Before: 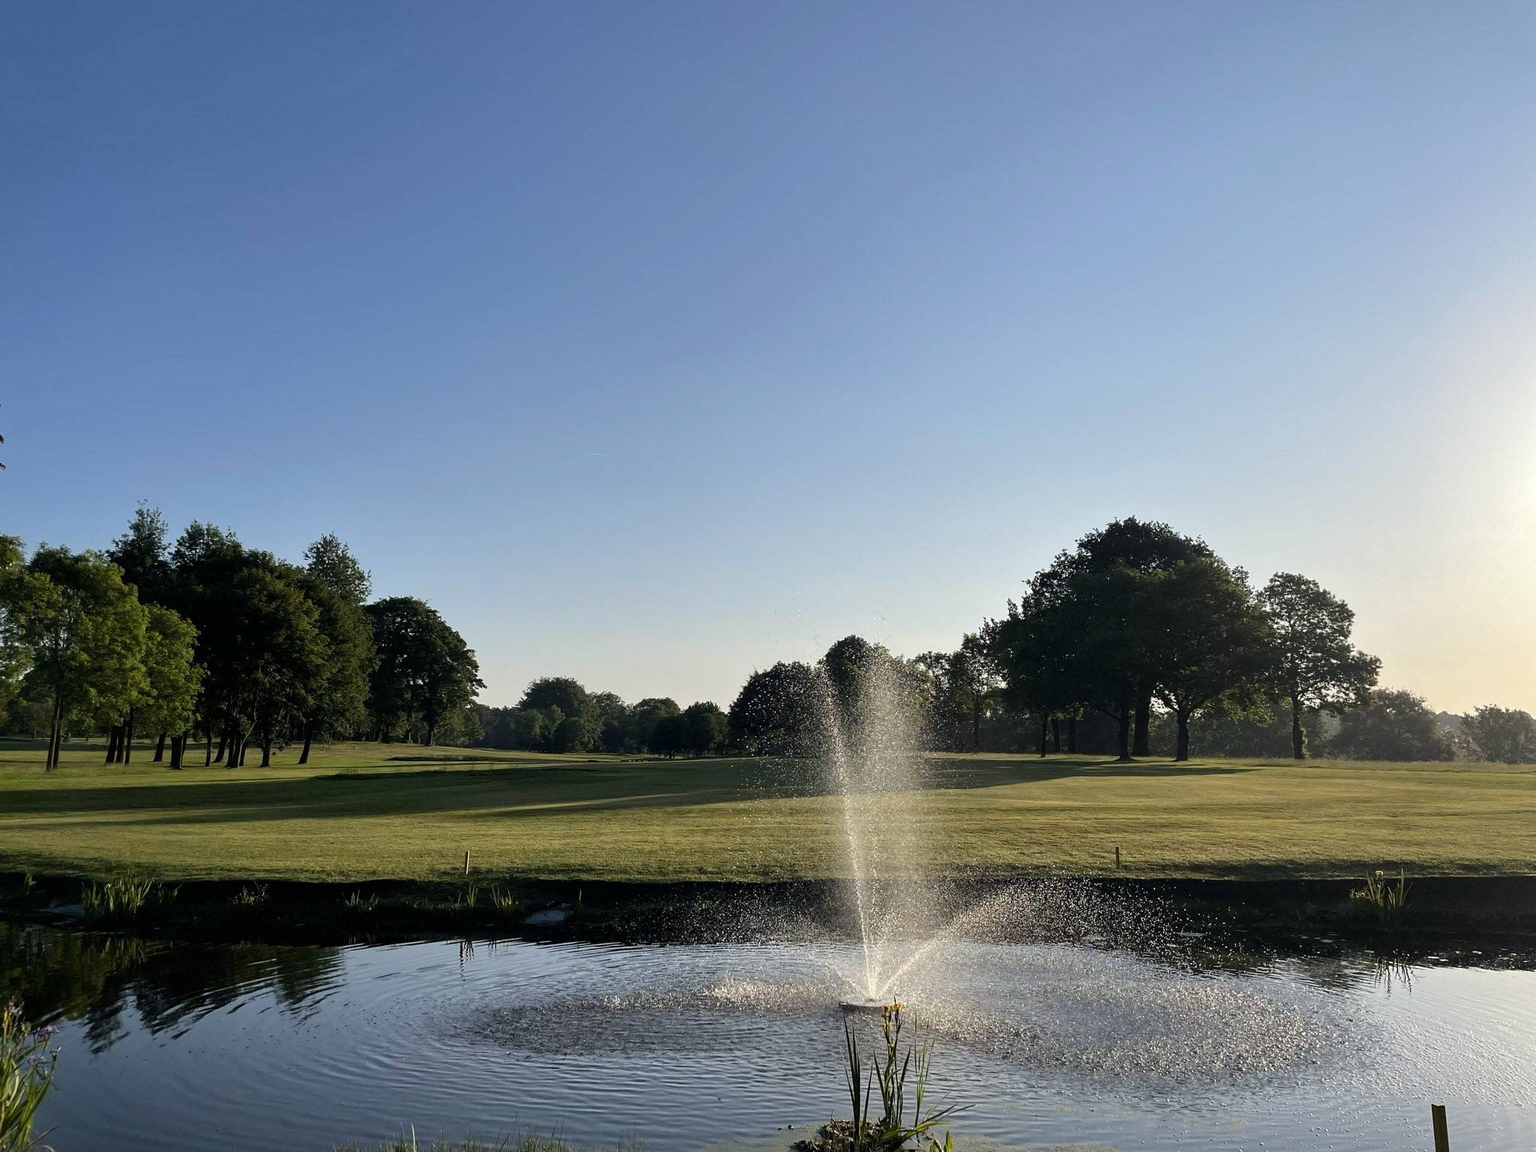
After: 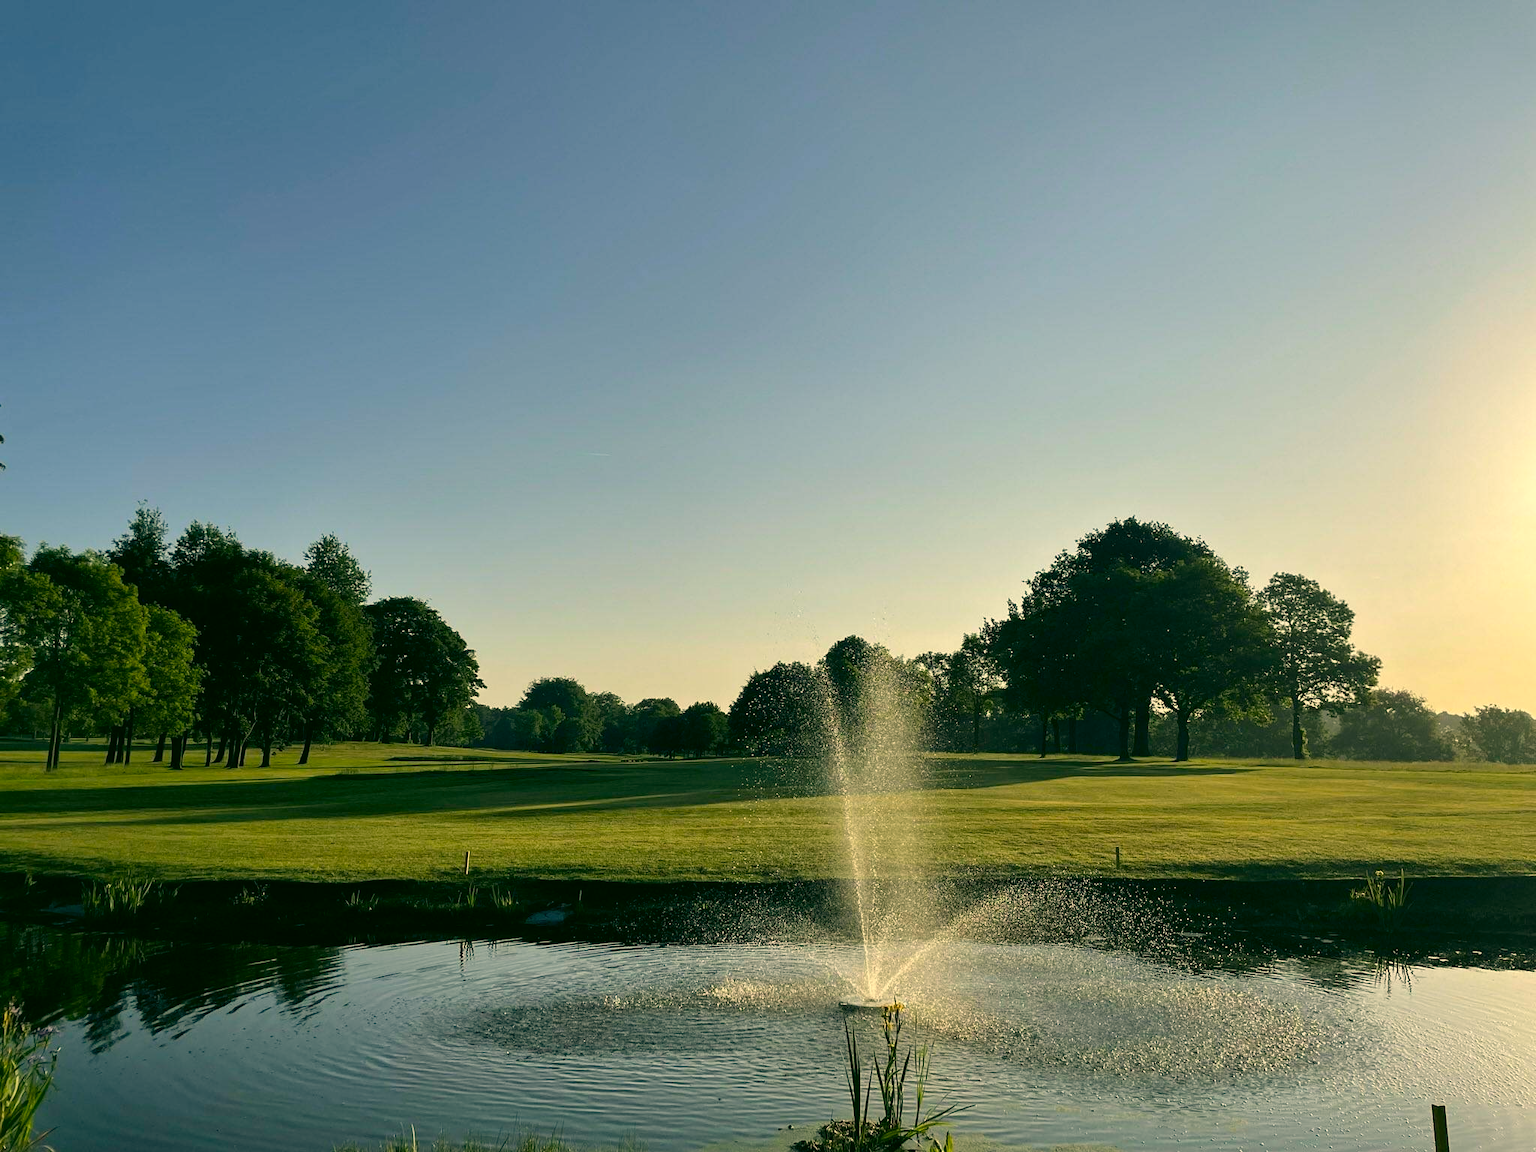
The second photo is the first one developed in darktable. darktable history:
color correction: highlights a* 4.66, highlights b* 24.55, shadows a* -16.38, shadows b* 3.88
